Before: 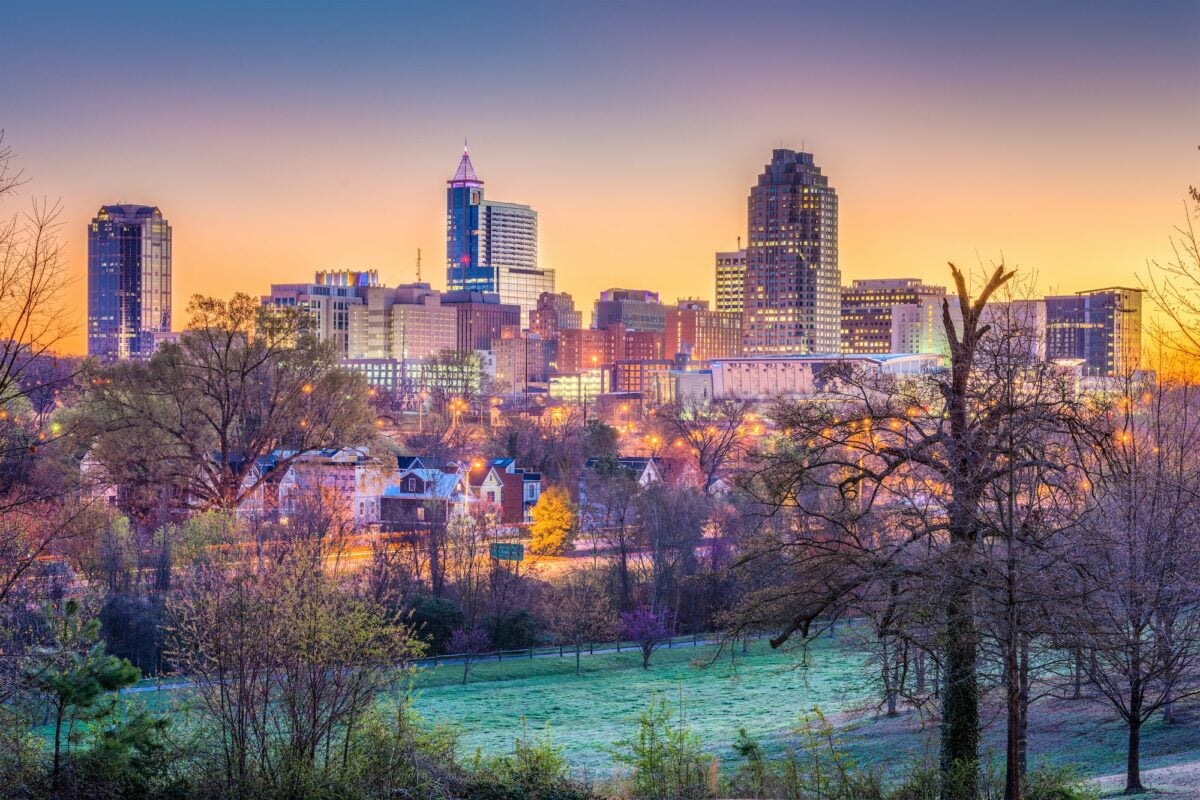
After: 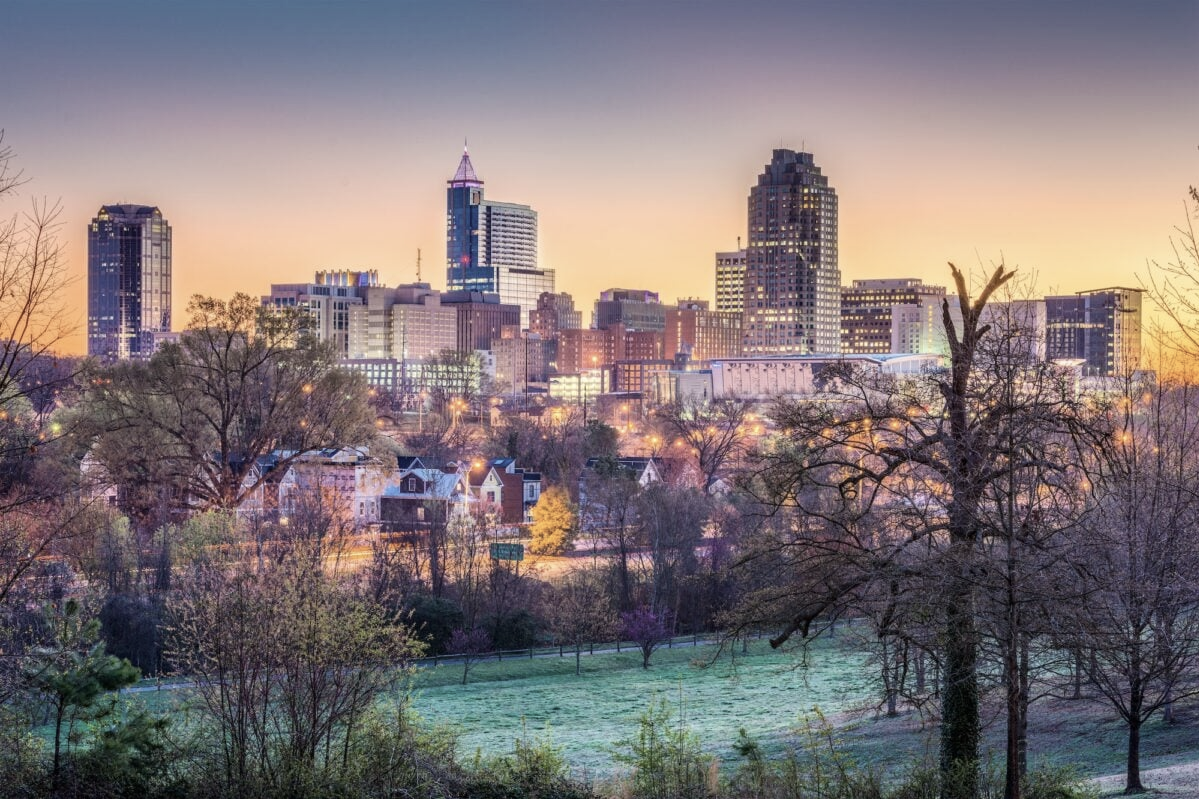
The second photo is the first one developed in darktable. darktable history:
contrast brightness saturation: contrast 0.1, saturation -0.36
